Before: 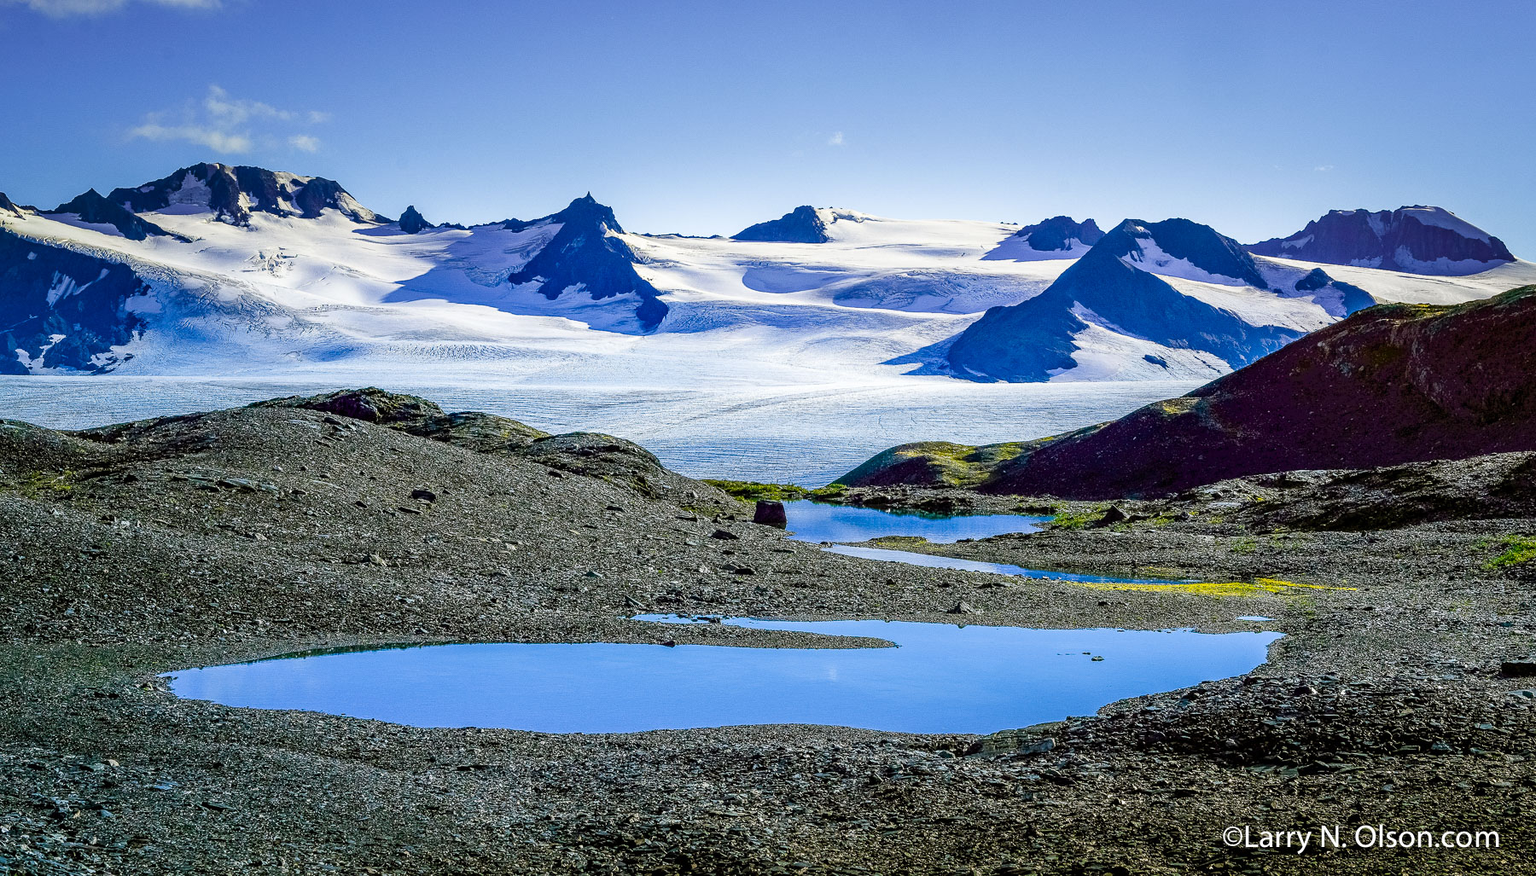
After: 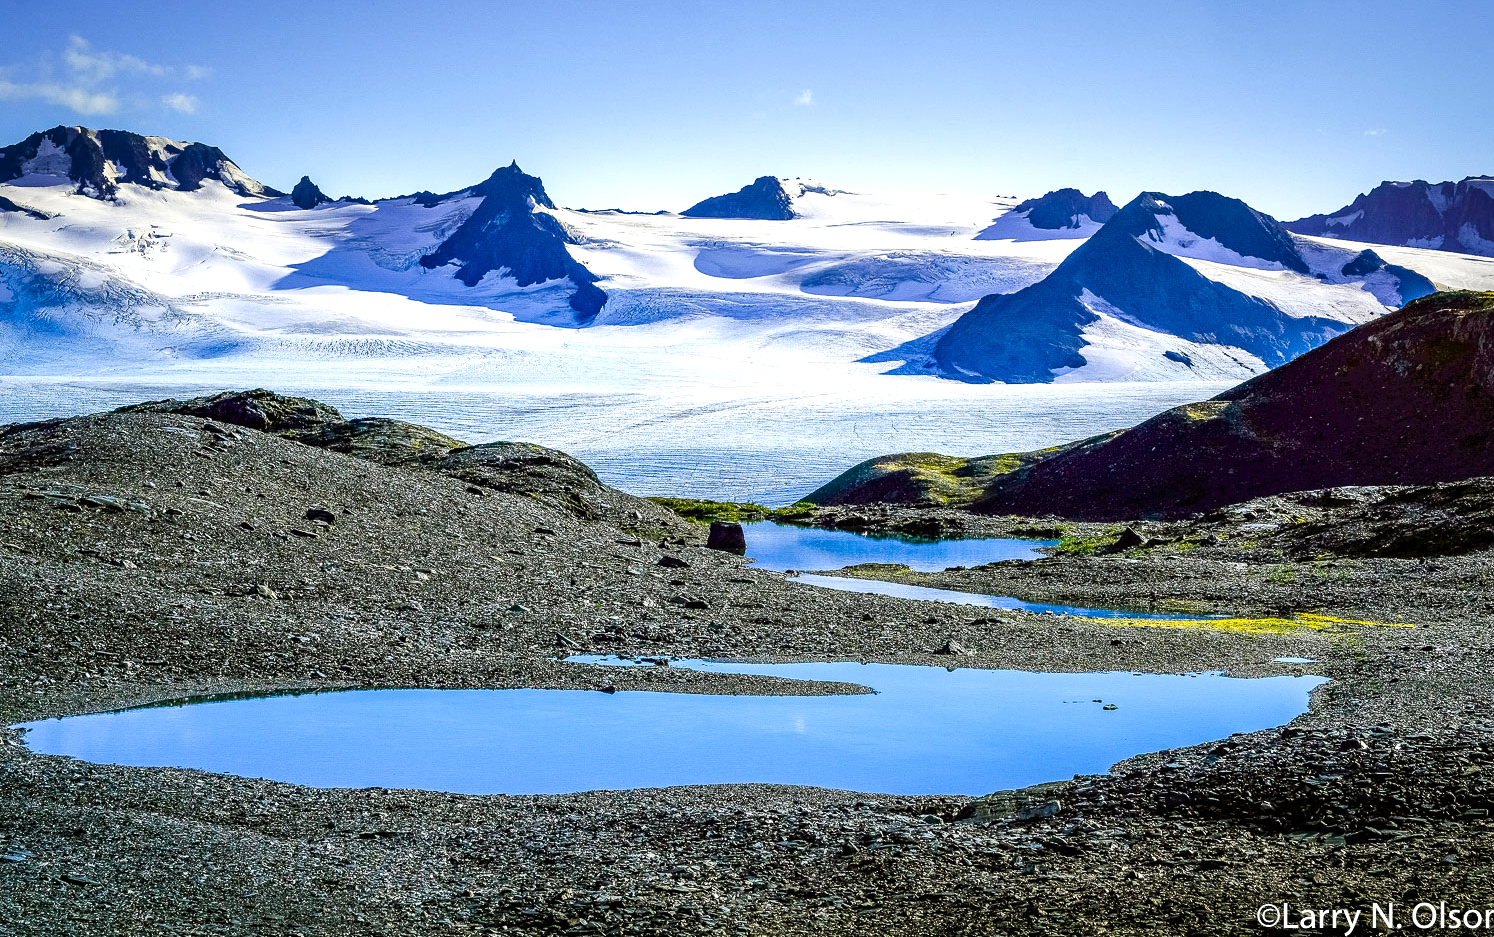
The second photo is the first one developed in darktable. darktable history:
crop: left 9.782%, top 6.339%, right 7.211%, bottom 2.412%
vignetting: fall-off start 84.68%, fall-off radius 80.17%, brightness -0.239, saturation 0.148, center (-0.037, 0.145), width/height ratio 1.22, unbound false
tone equalizer: -8 EV -0.441 EV, -7 EV -0.361 EV, -6 EV -0.309 EV, -5 EV -0.193 EV, -3 EV 0.238 EV, -2 EV 0.338 EV, -1 EV 0.404 EV, +0 EV 0.421 EV, edges refinement/feathering 500, mask exposure compensation -1.57 EV, preserve details no
